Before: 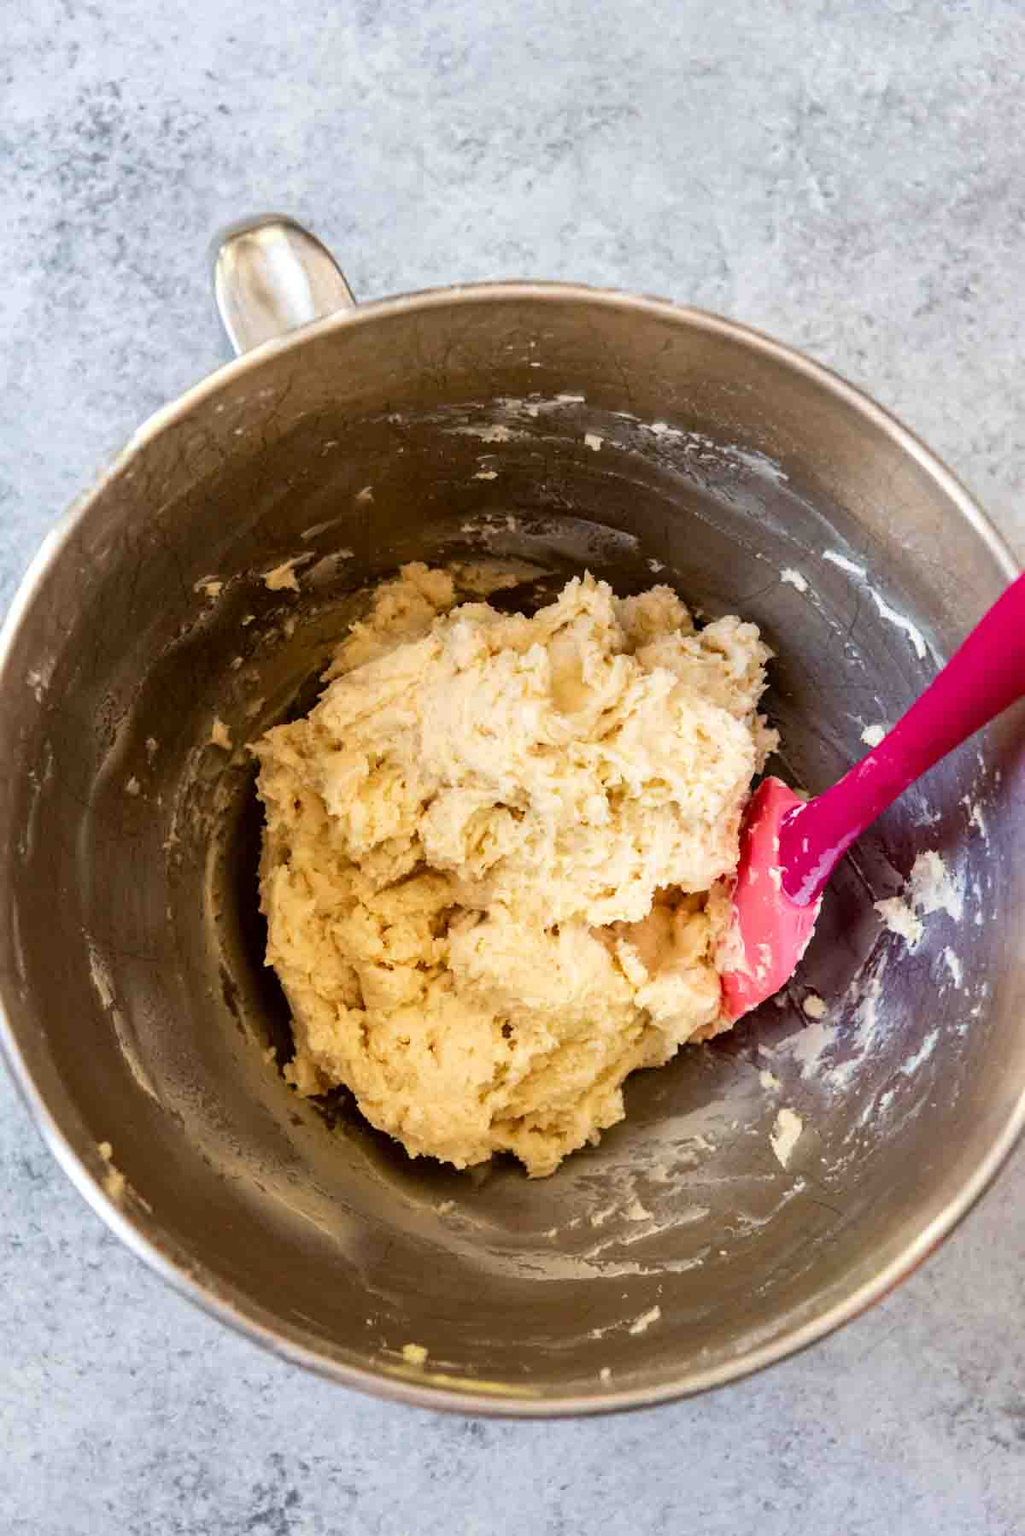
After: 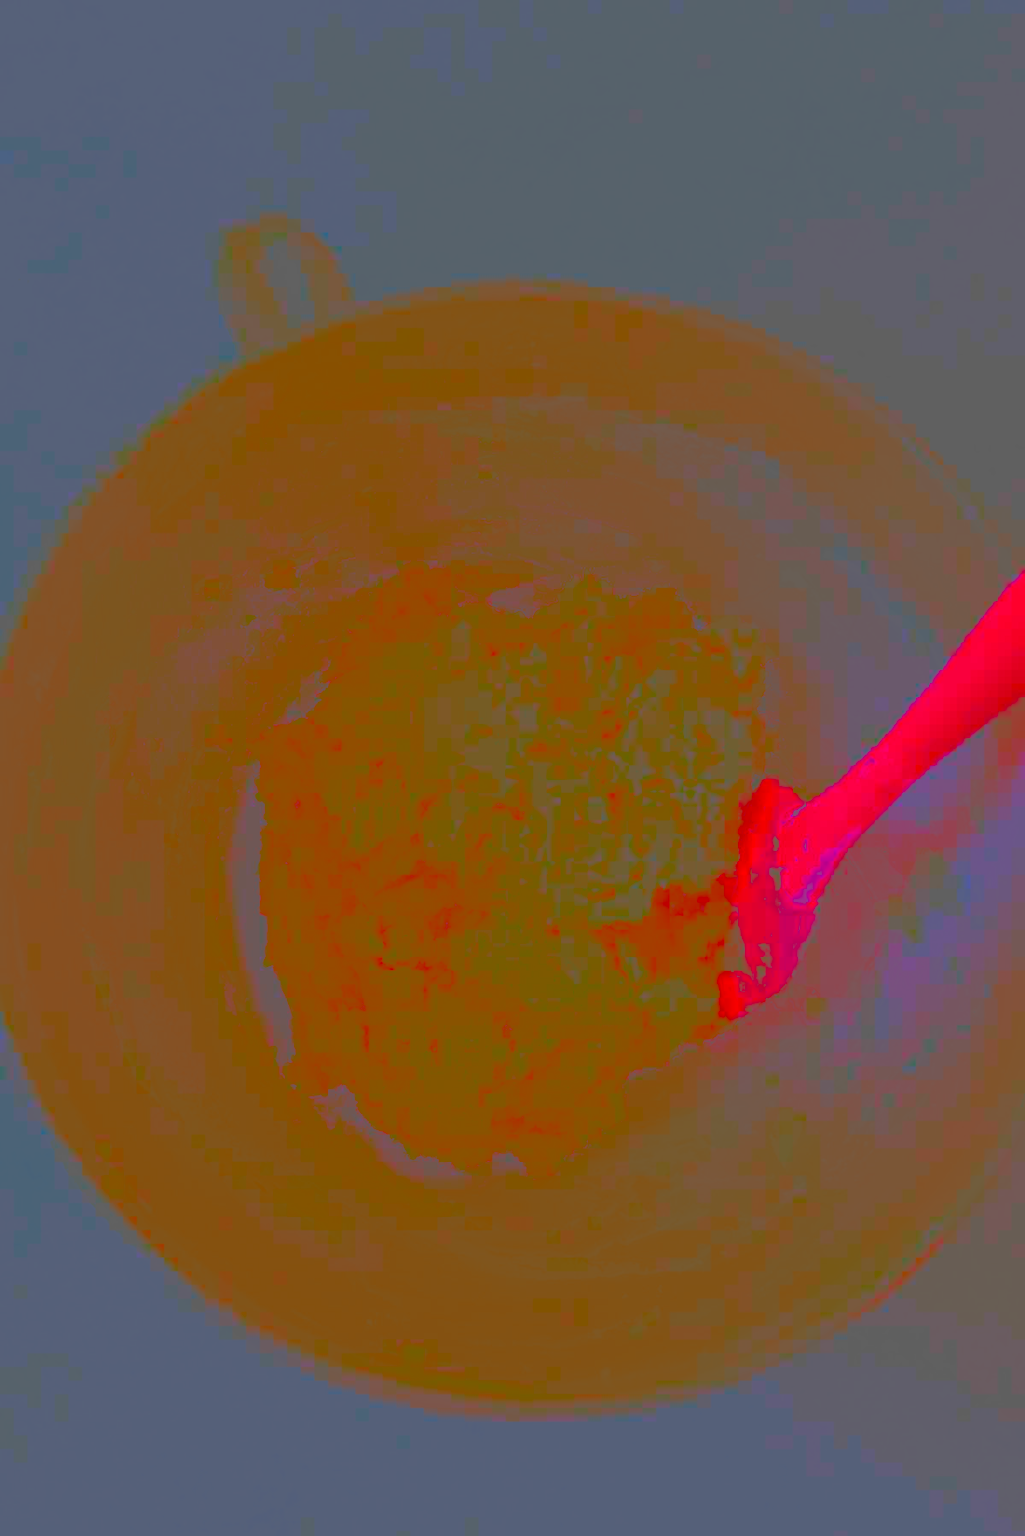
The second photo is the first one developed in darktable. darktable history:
contrast brightness saturation: contrast -0.985, brightness -0.158, saturation 0.768
